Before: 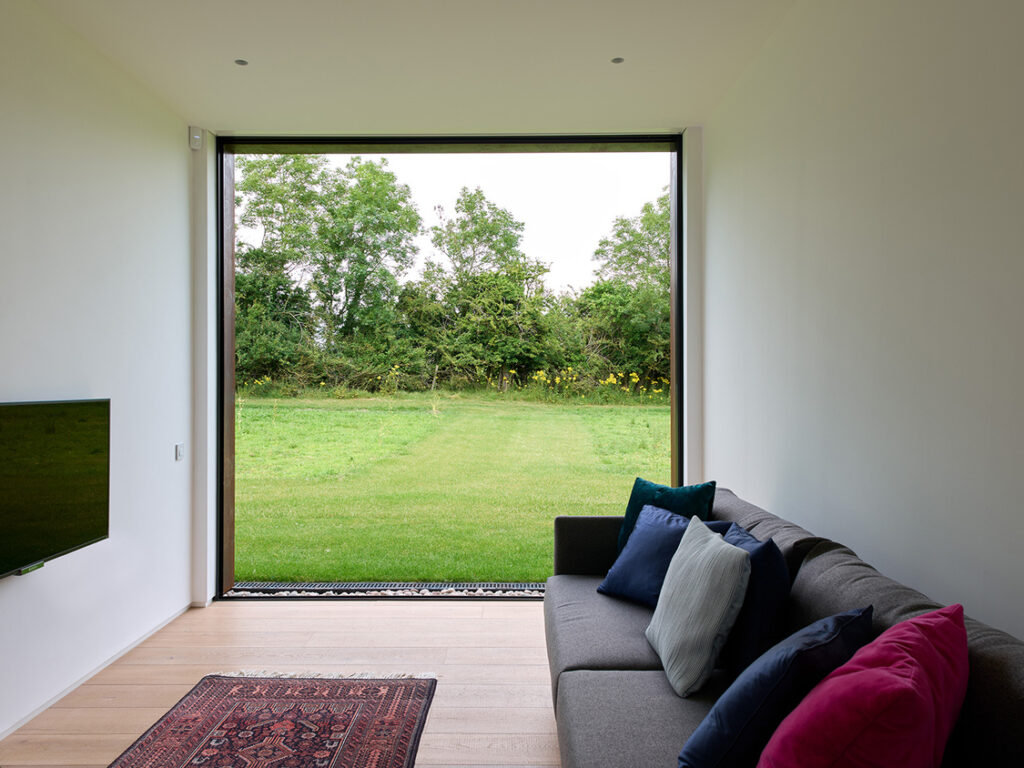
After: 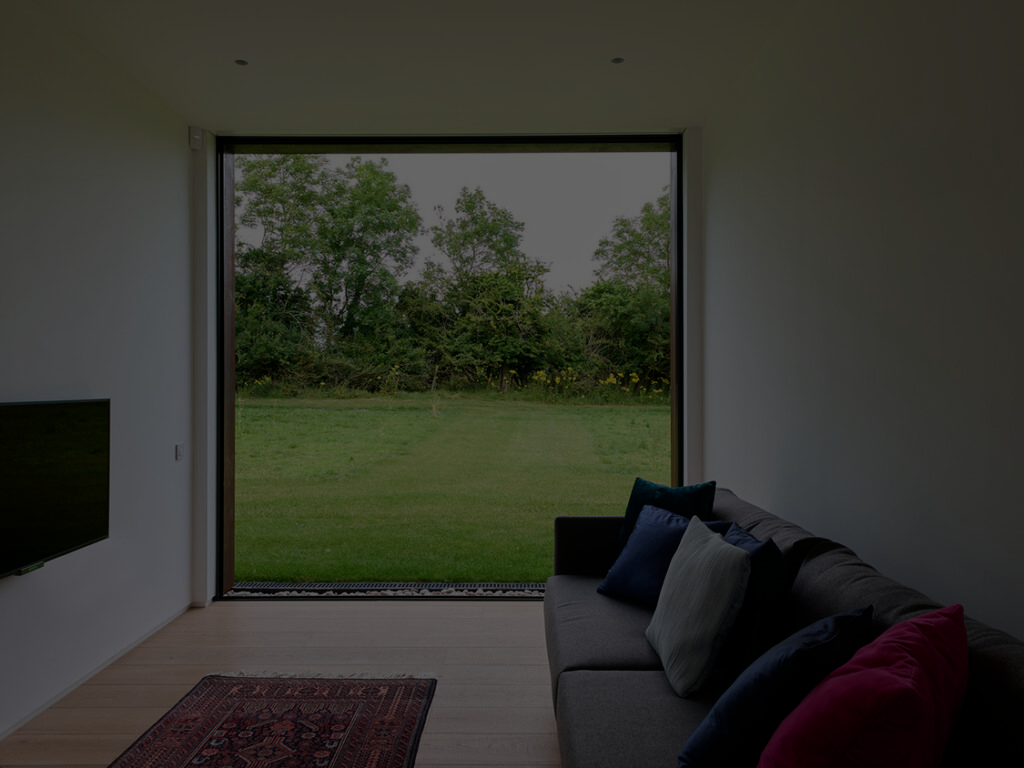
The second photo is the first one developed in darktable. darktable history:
exposure: exposure -1.954 EV, compensate exposure bias true, compensate highlight preservation false
